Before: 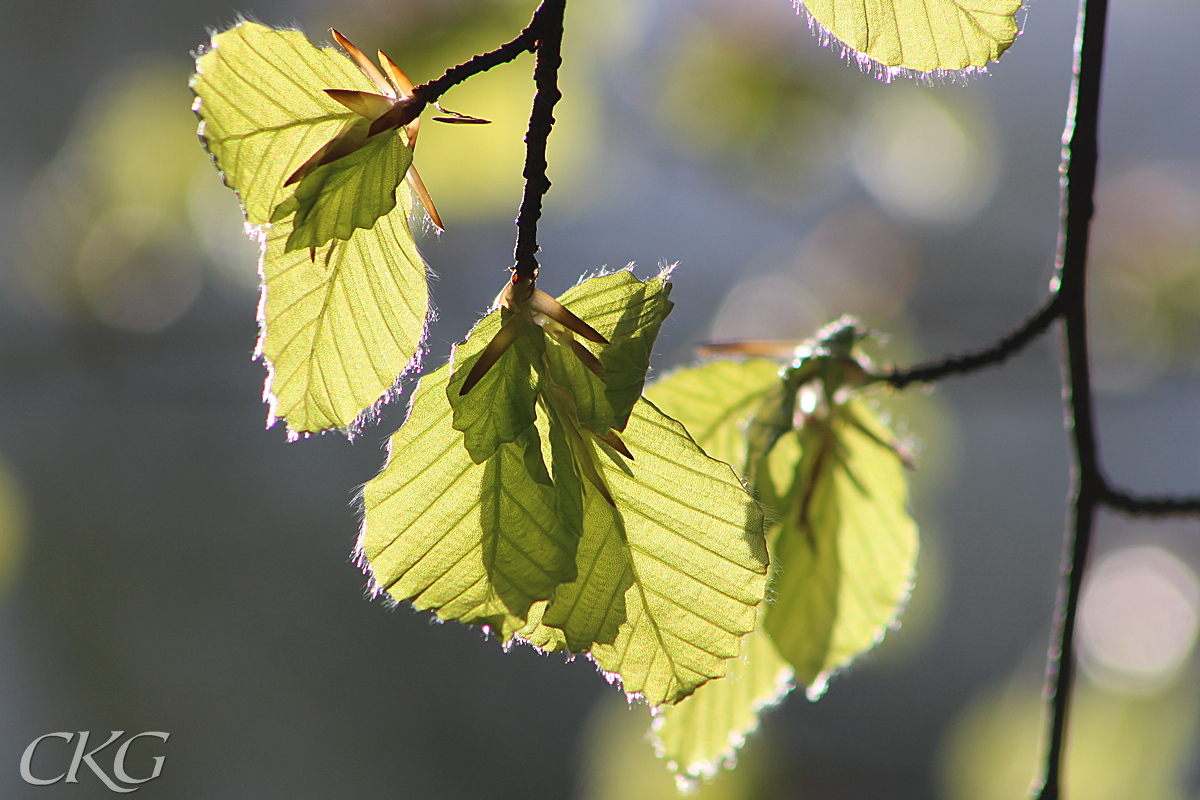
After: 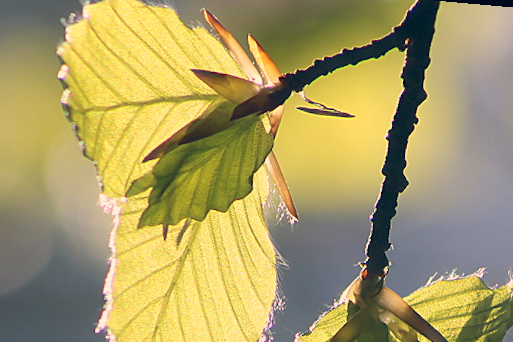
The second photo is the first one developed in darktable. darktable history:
rotate and perspective: rotation 5.12°, automatic cropping off
contrast brightness saturation: saturation -0.05
color correction: highlights a* 10.32, highlights b* 14.66, shadows a* -9.59, shadows b* -15.02
crop: left 15.452%, top 5.459%, right 43.956%, bottom 56.62%
levels: levels [0, 0.478, 1]
haze removal: strength -0.1, adaptive false
